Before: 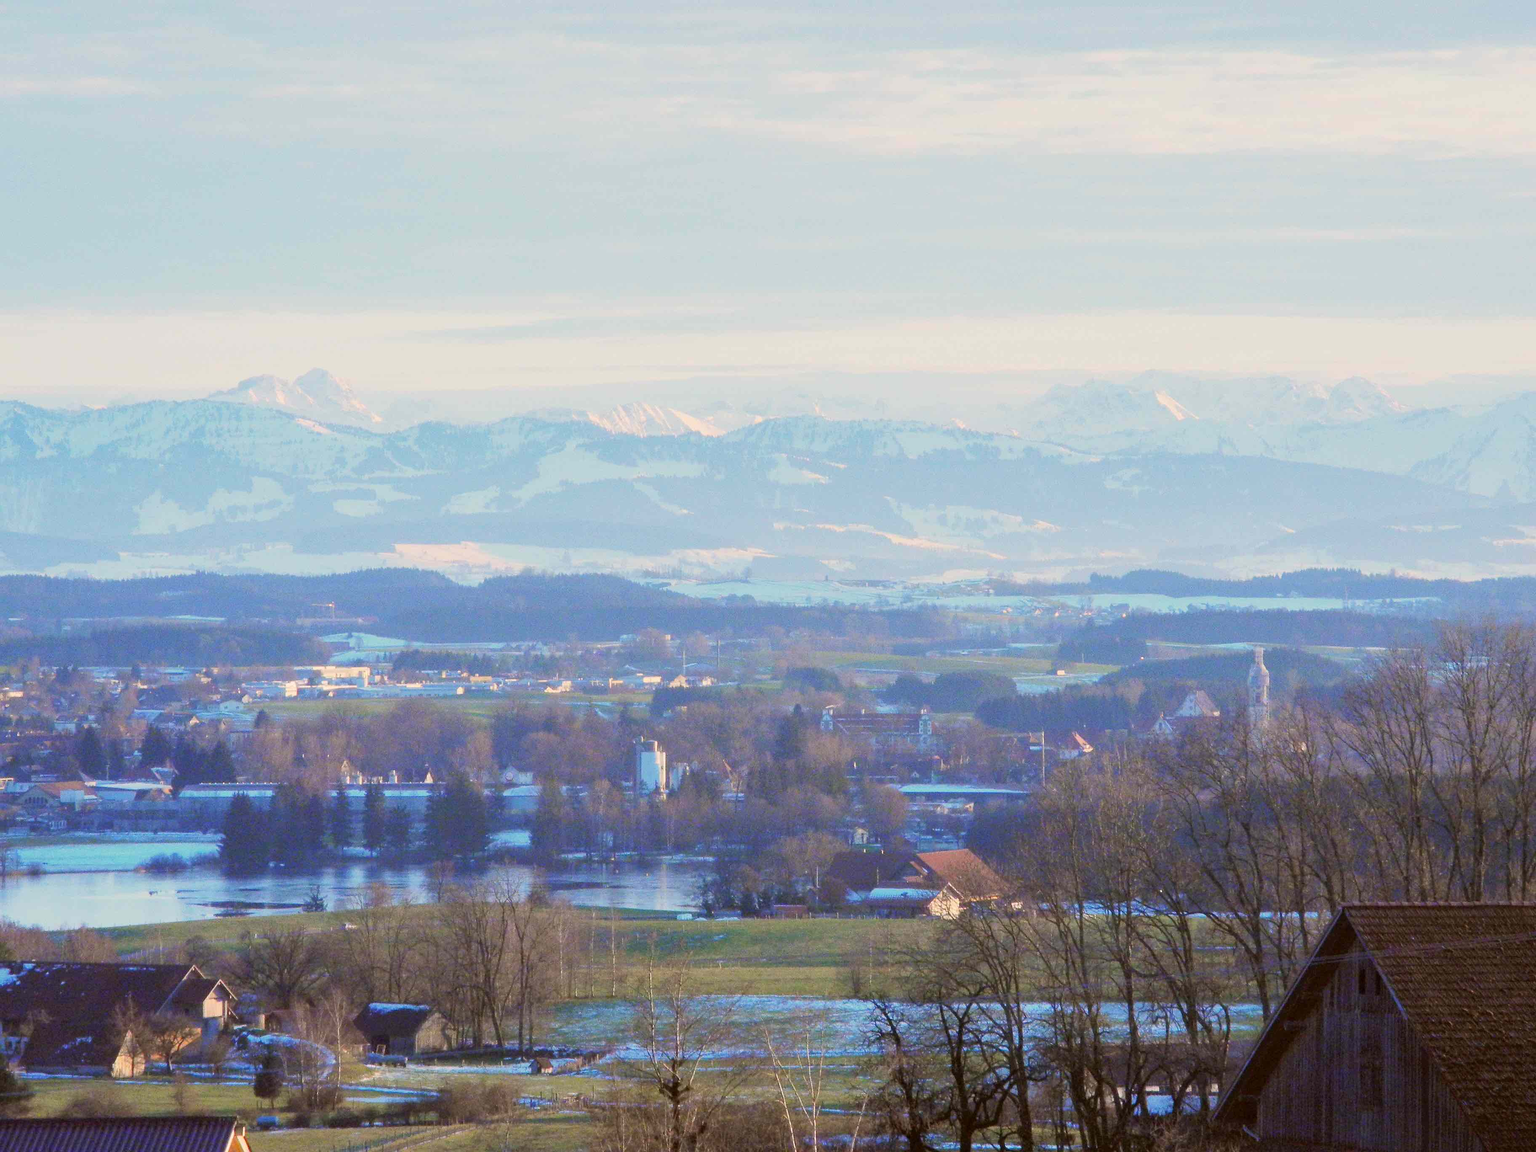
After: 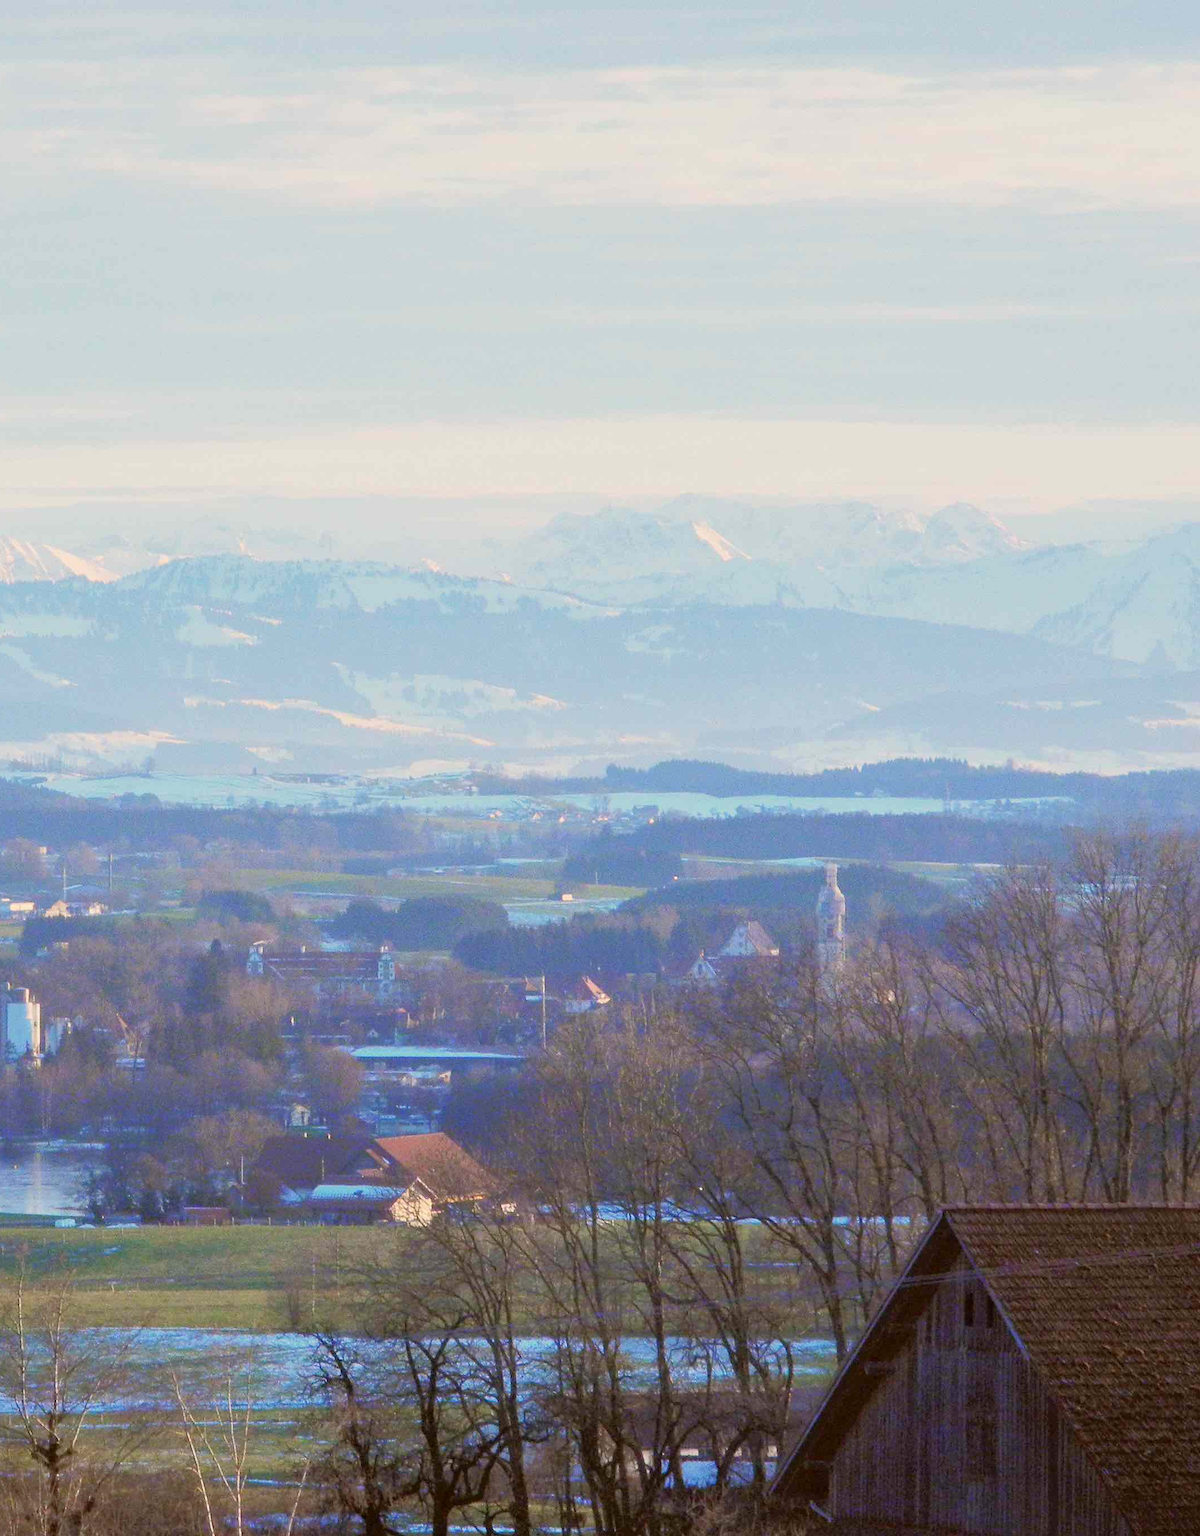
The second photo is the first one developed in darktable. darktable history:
tone equalizer: -8 EV -0.55 EV
rgb curve: curves: ch0 [(0, 0) (0.053, 0.068) (0.122, 0.128) (1, 1)]
crop: left 41.402%
